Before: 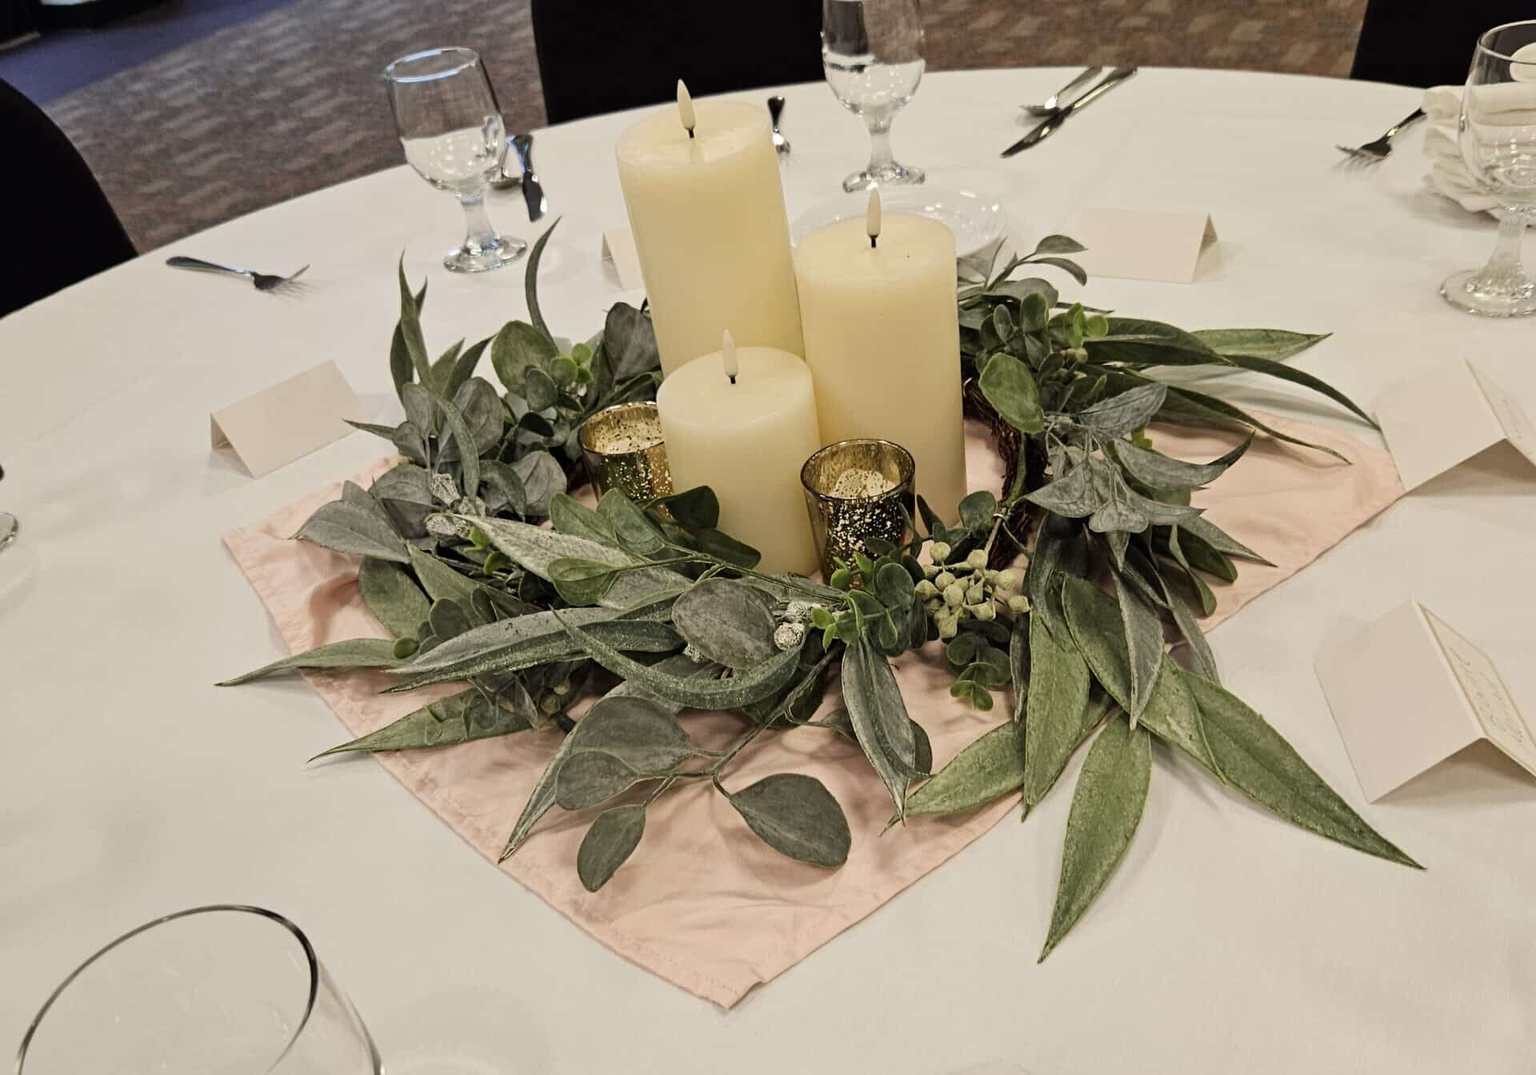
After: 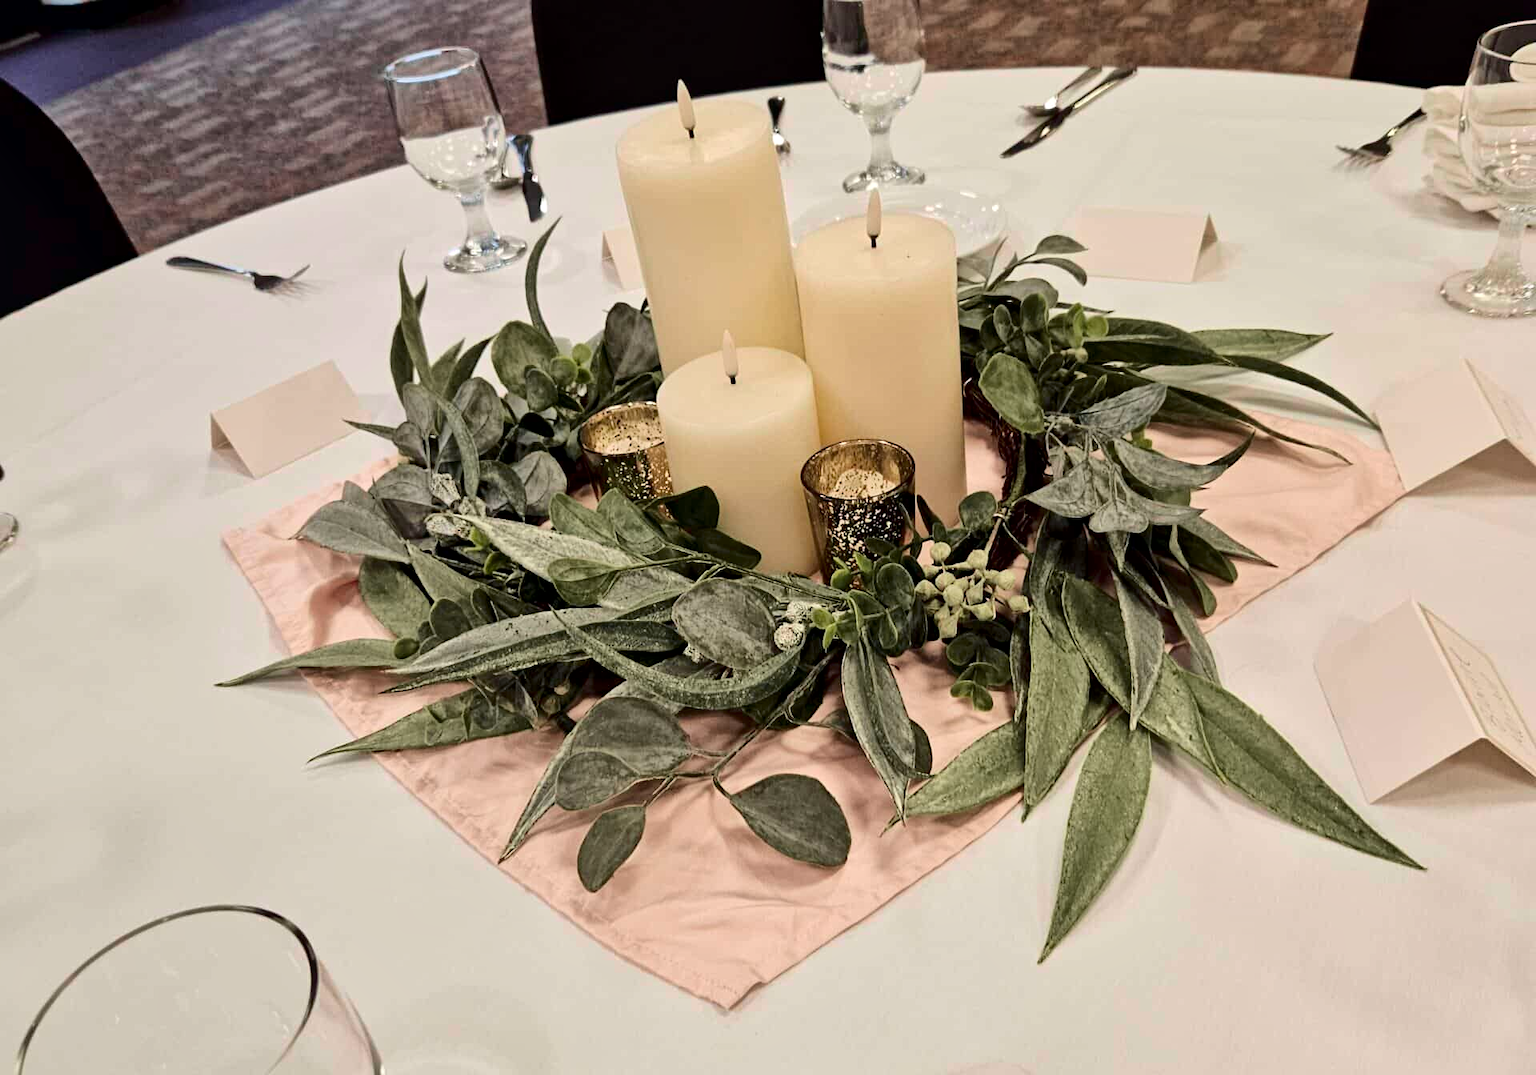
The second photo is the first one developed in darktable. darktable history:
local contrast: mode bilateral grid, contrast 20, coarseness 50, detail 150%, midtone range 0.2
tone curve: curves: ch0 [(0, 0) (0.105, 0.068) (0.181, 0.14) (0.28, 0.259) (0.384, 0.404) (0.485, 0.531) (0.638, 0.681) (0.87, 0.883) (1, 0.977)]; ch1 [(0, 0) (0.161, 0.092) (0.35, 0.33) (0.379, 0.401) (0.456, 0.469) (0.501, 0.499) (0.516, 0.524) (0.562, 0.569) (0.635, 0.646) (1, 1)]; ch2 [(0, 0) (0.371, 0.362) (0.437, 0.437) (0.5, 0.5) (0.53, 0.524) (0.56, 0.561) (0.622, 0.606) (1, 1)], color space Lab, independent channels, preserve colors none
